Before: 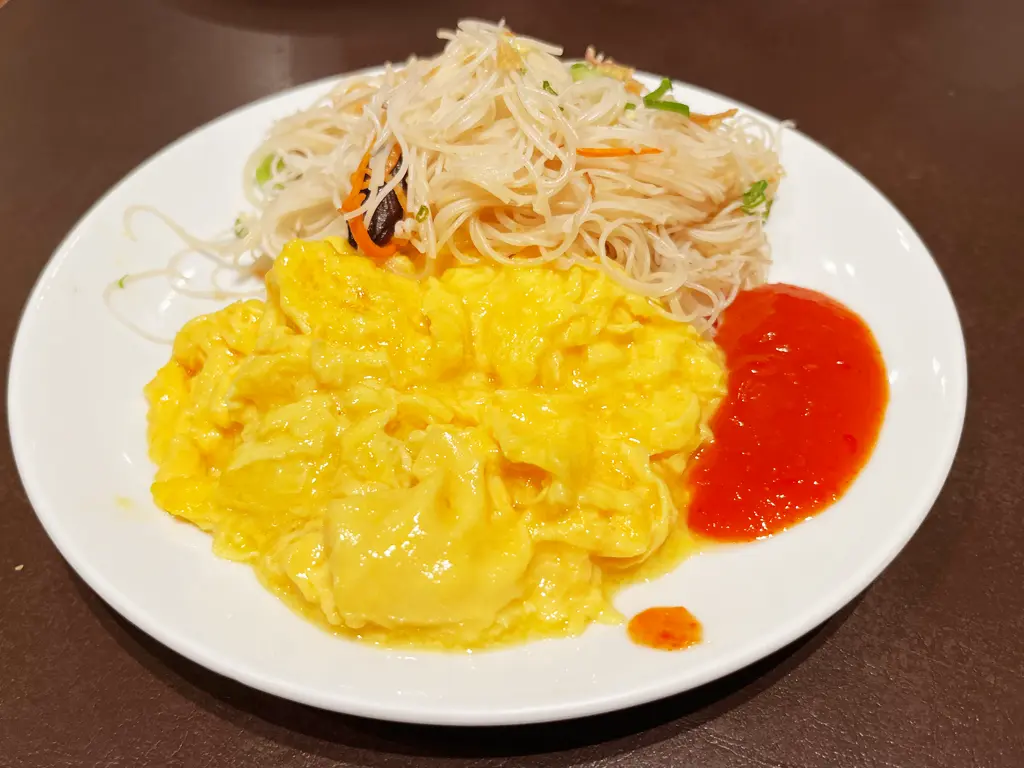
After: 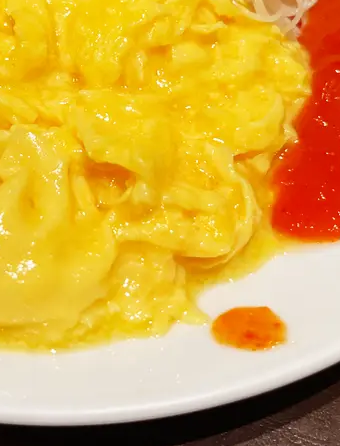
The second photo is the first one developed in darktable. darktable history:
crop: left 40.7%, top 39.129%, right 26.006%, bottom 2.701%
